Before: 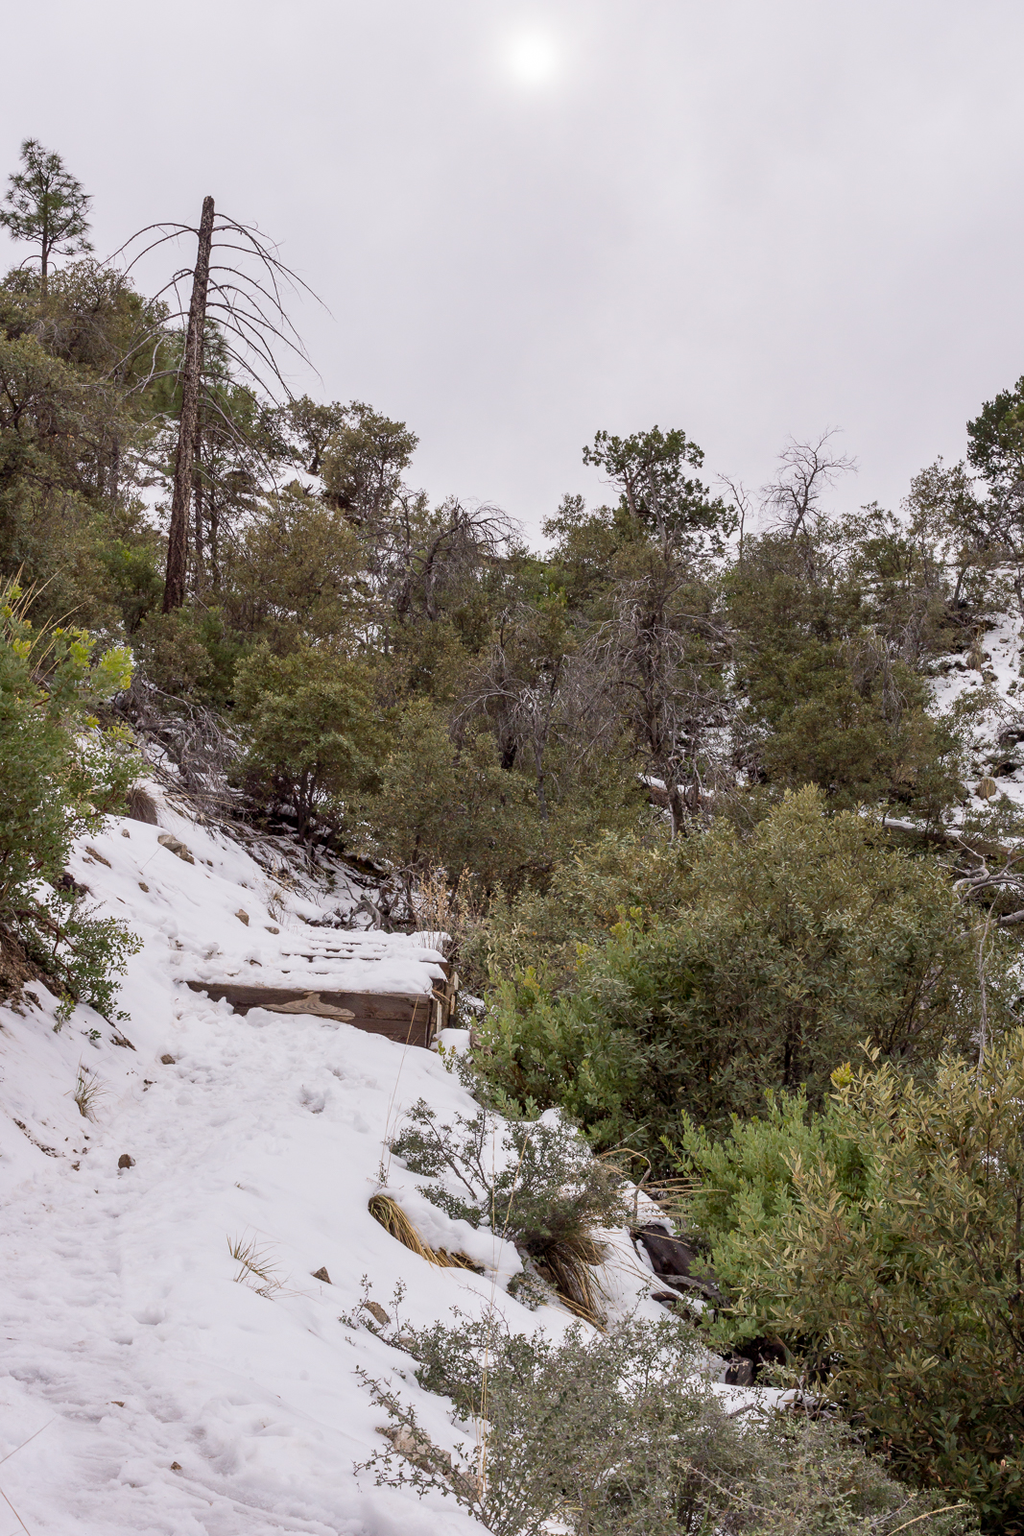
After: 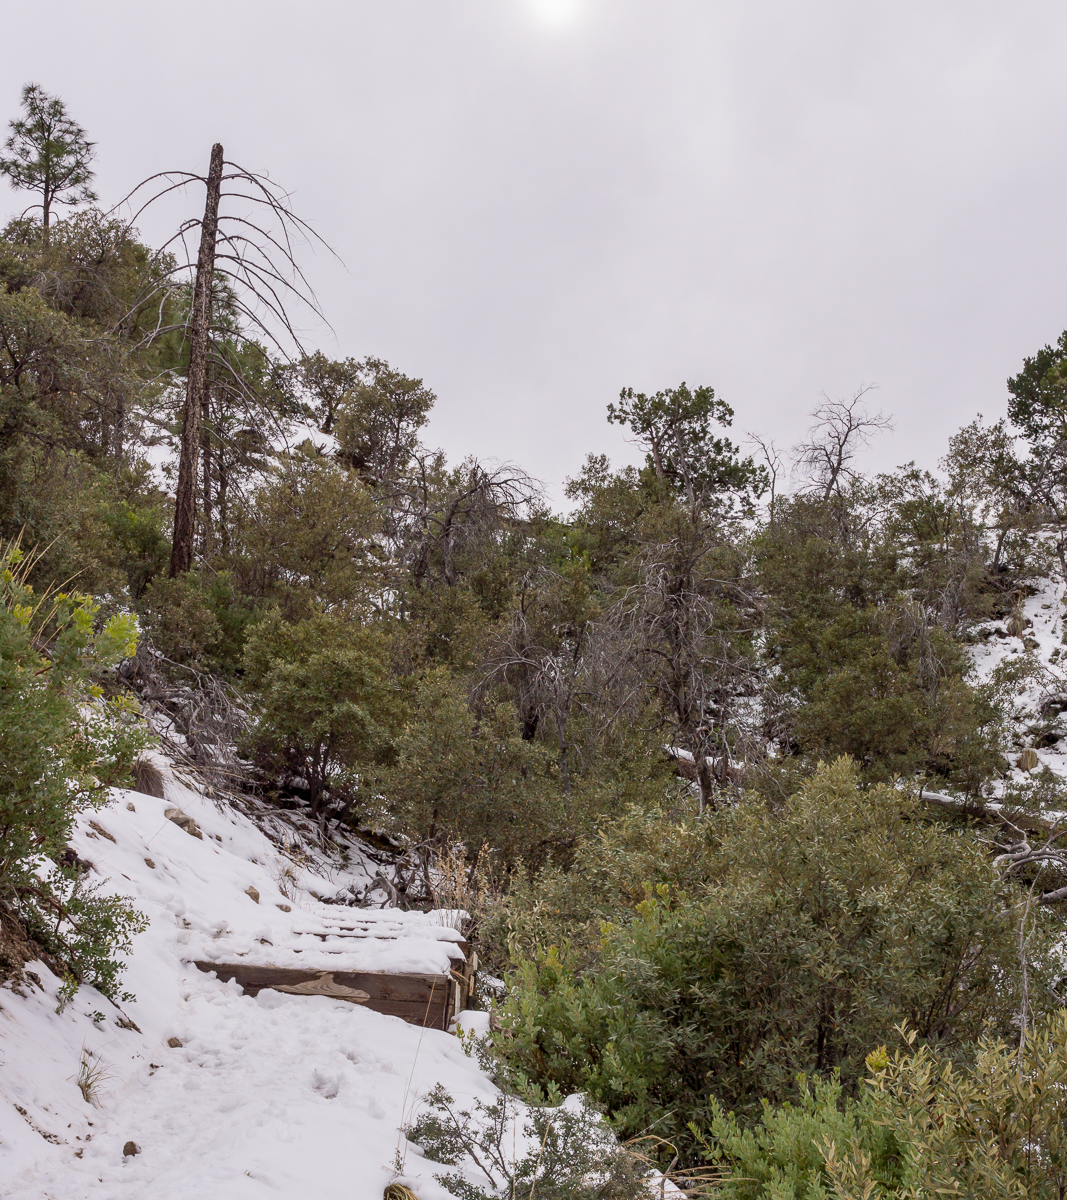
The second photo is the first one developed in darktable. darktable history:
crop: top 3.857%, bottom 21.132%
exposure: exposure -0.05 EV
